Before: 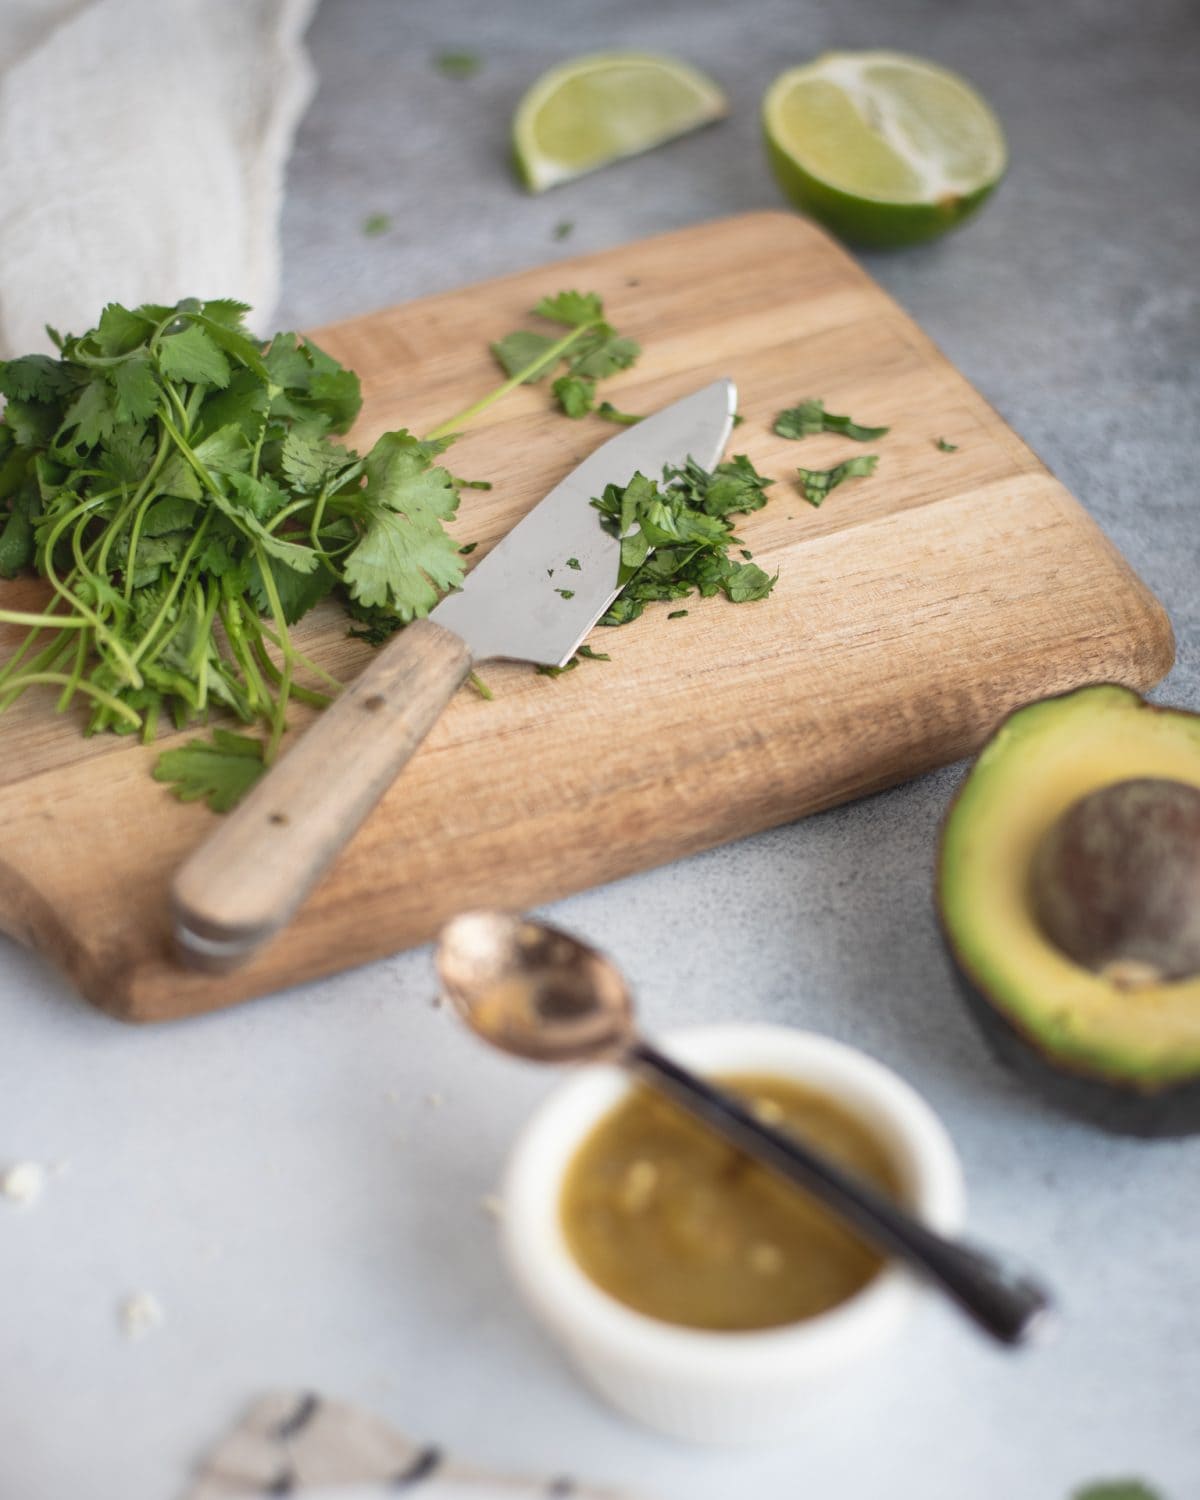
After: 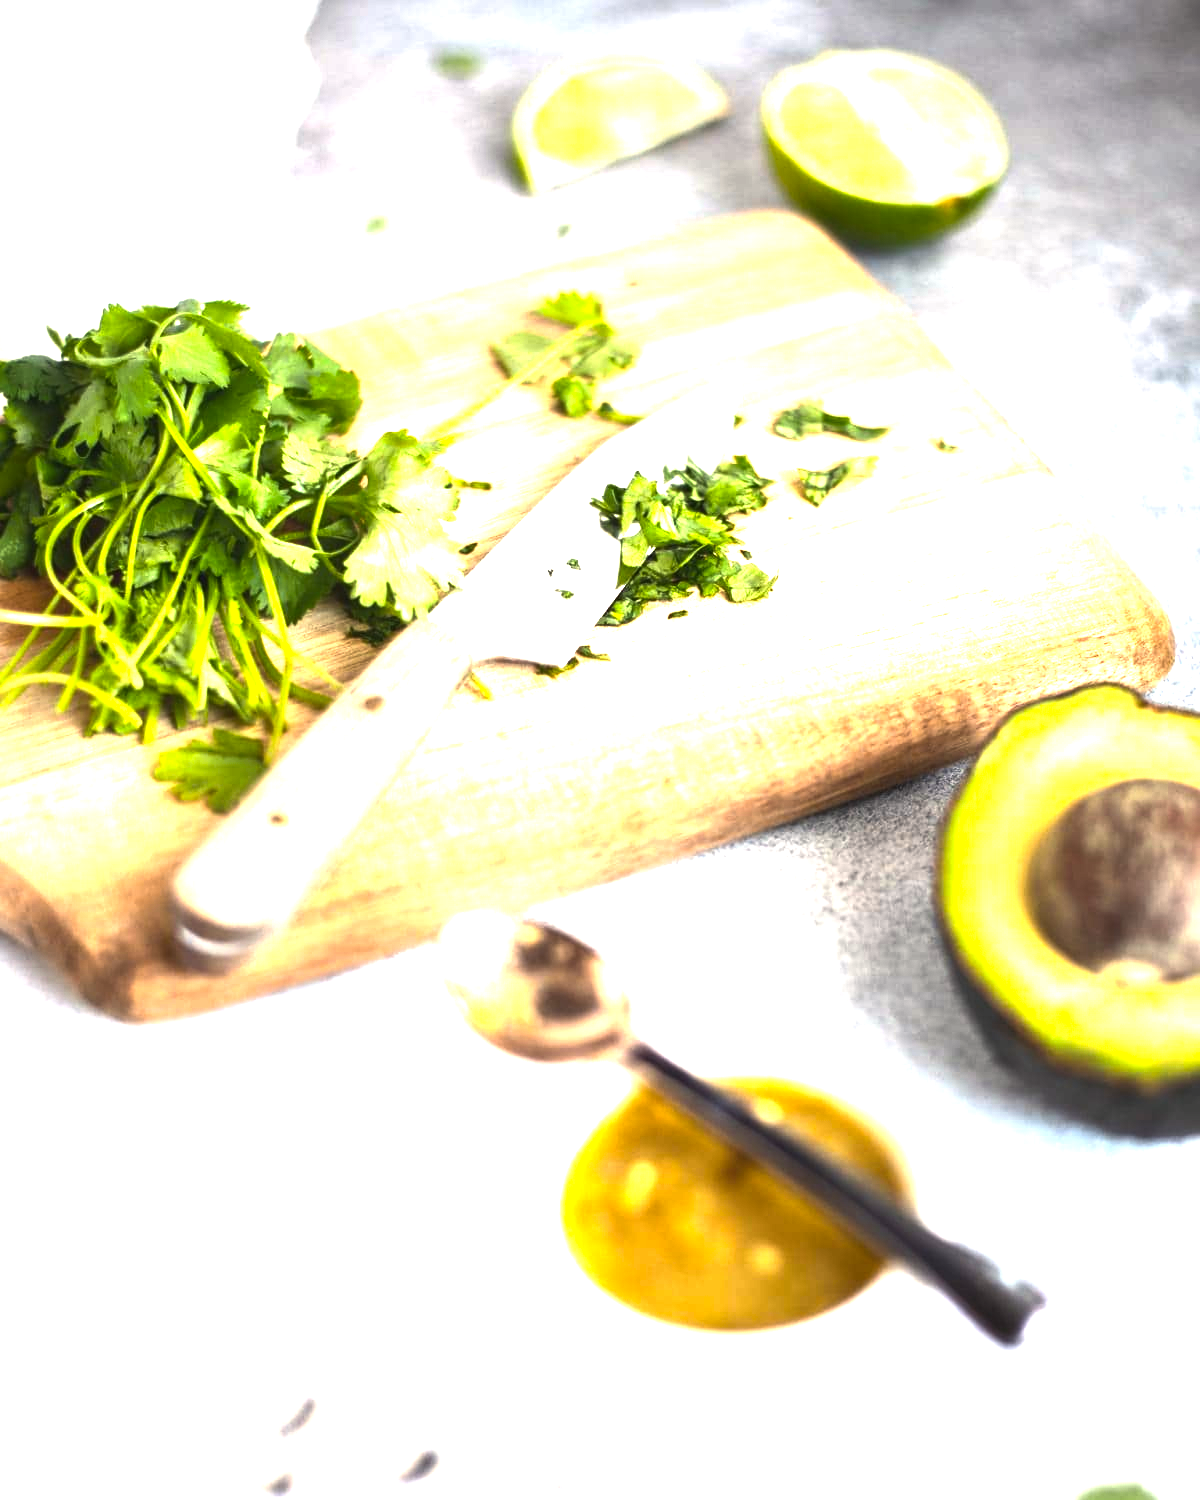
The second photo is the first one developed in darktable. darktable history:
color balance rgb: highlights gain › chroma 2.158%, highlights gain › hue 75.17°, perceptual saturation grading › global saturation 1.871%, perceptual saturation grading › highlights -1.814%, perceptual saturation grading › mid-tones 3.543%, perceptual saturation grading › shadows 8.532%, perceptual brilliance grading › global brilliance 30.548%, perceptual brilliance grading › highlights 49.433%, perceptual brilliance grading › mid-tones 49.046%, perceptual brilliance grading › shadows -21.231%, global vibrance 19.491%
